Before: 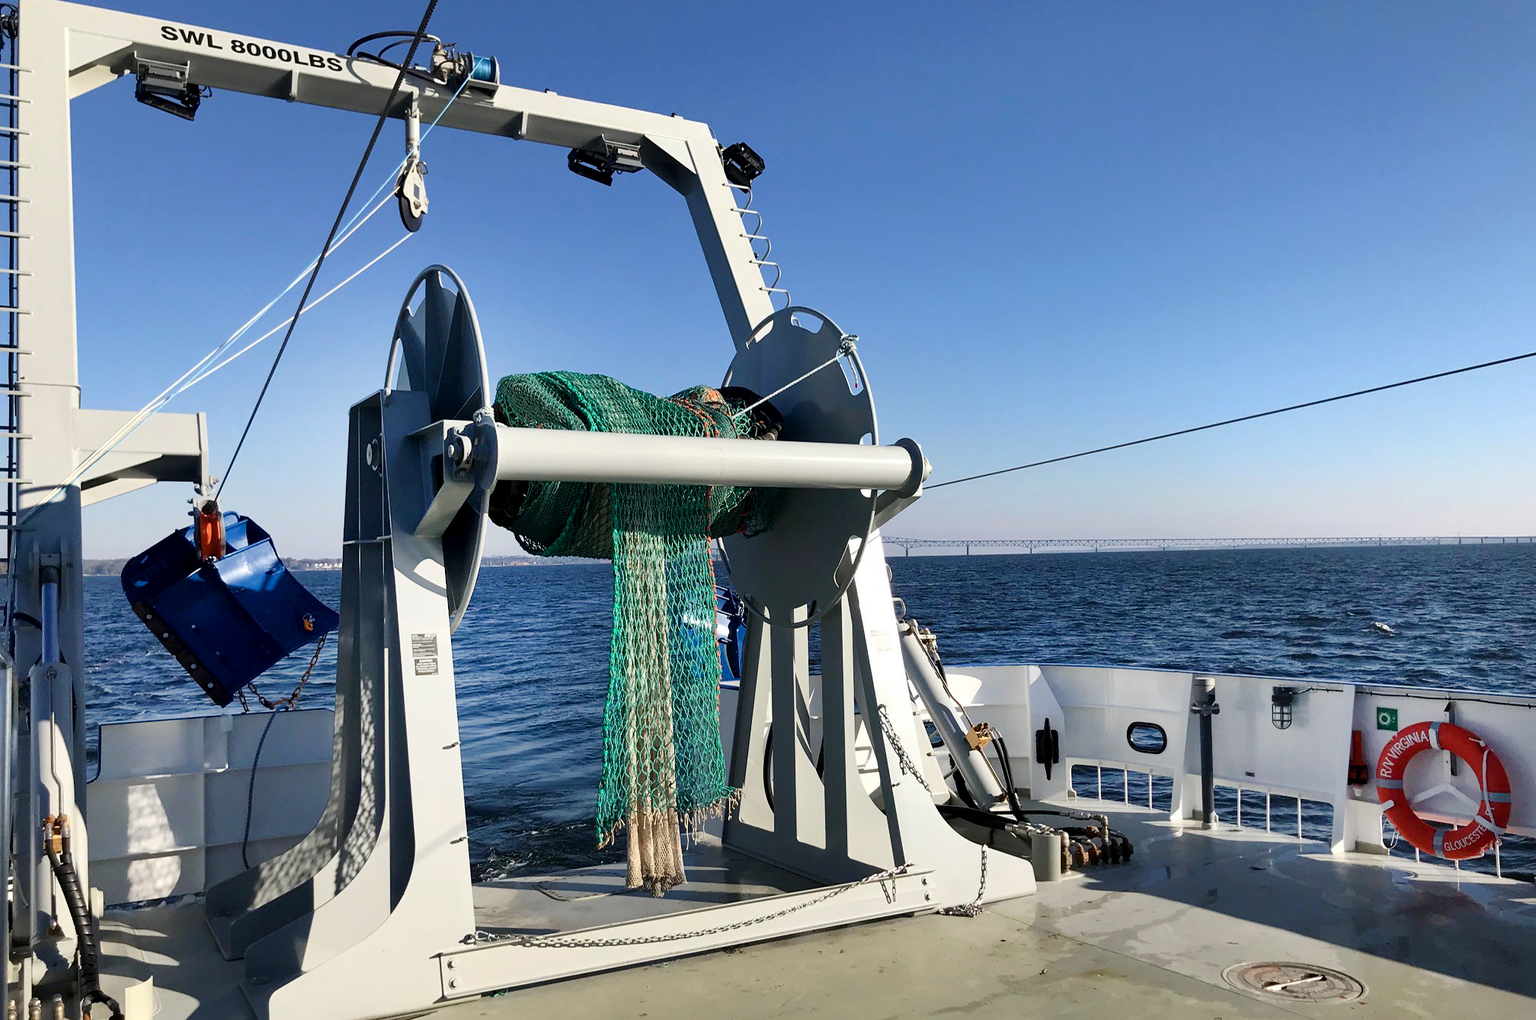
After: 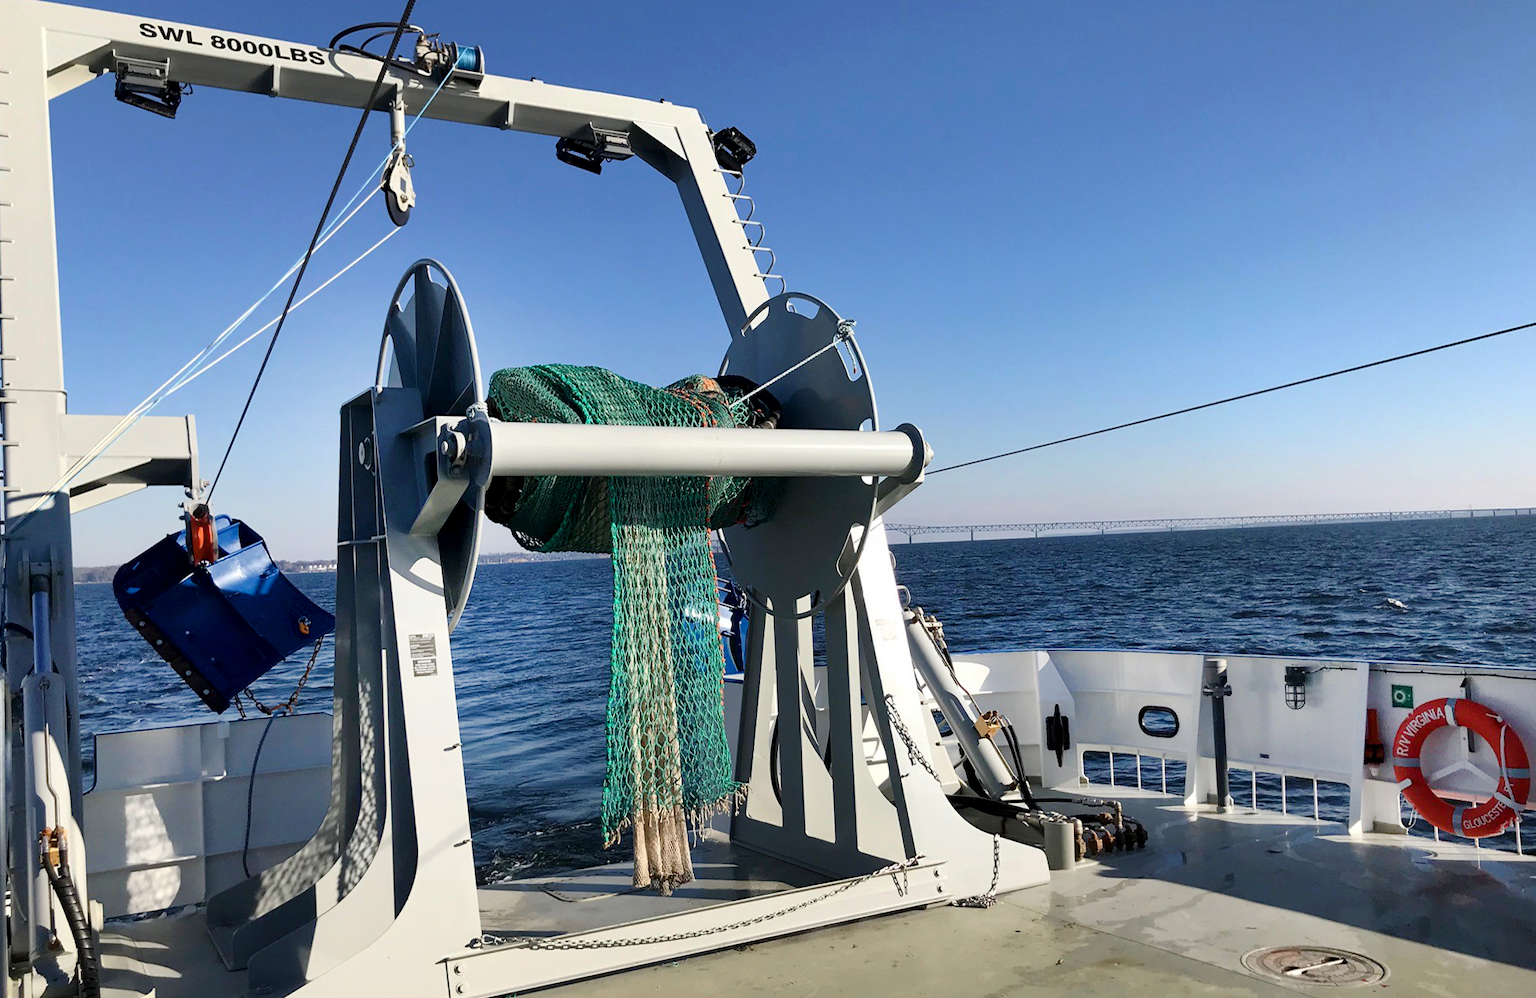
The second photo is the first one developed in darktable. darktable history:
white balance: emerald 1
rotate and perspective: rotation -1.42°, crop left 0.016, crop right 0.984, crop top 0.035, crop bottom 0.965
